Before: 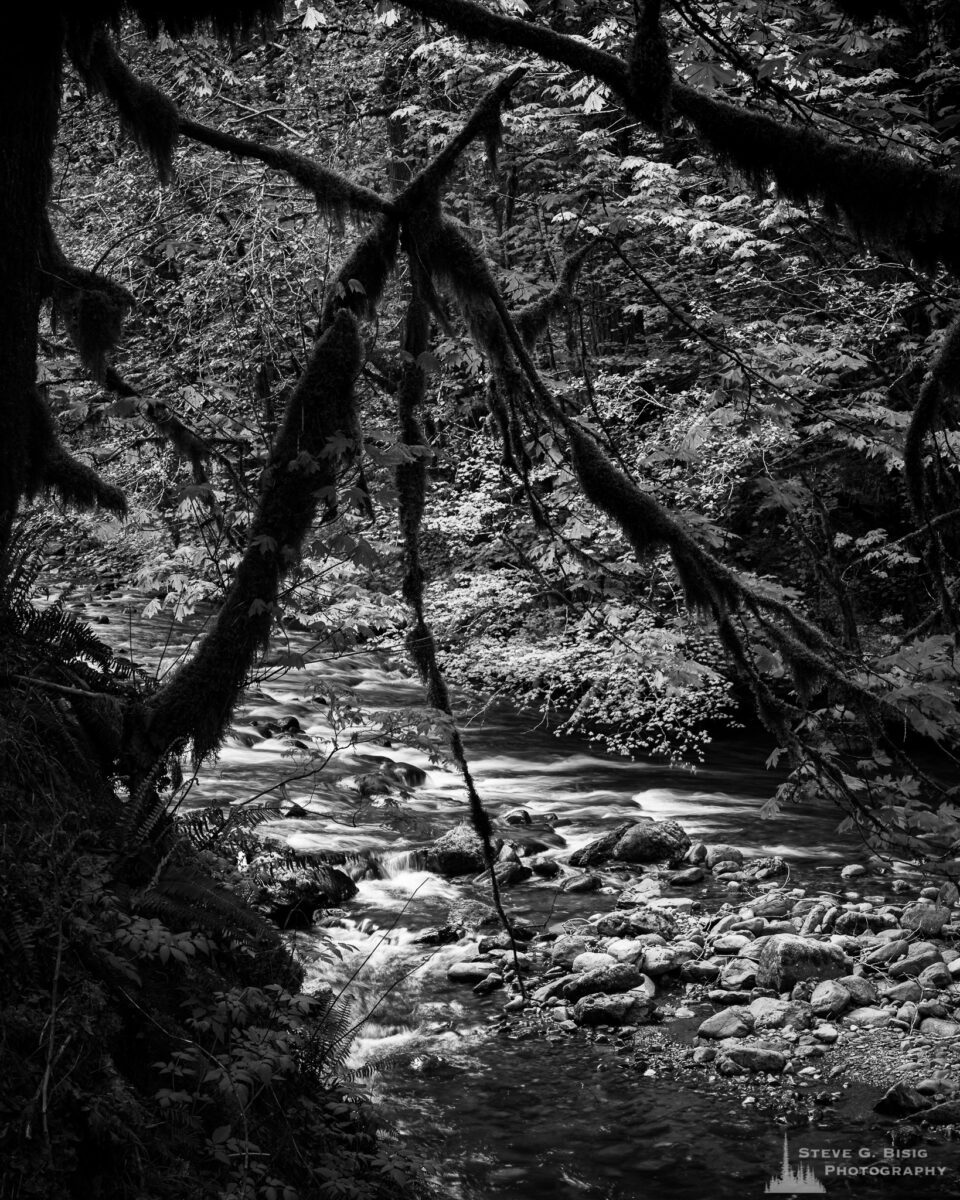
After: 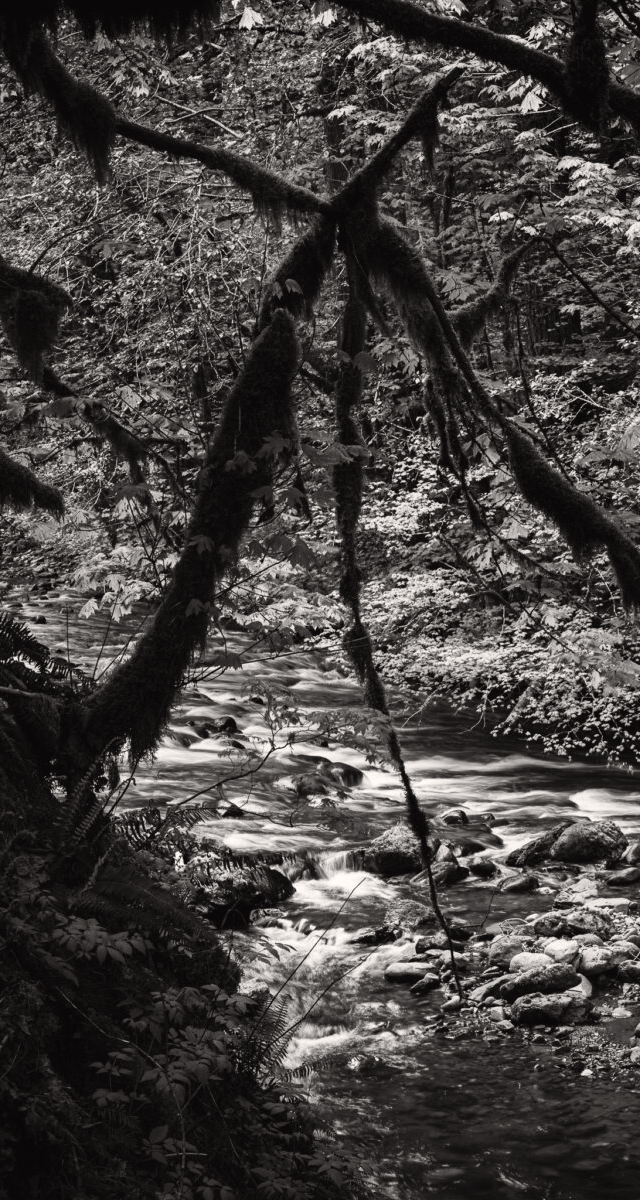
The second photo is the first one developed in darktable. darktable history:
crop and rotate: left 6.617%, right 26.717%
color balance rgb: shadows lift › chroma 2%, shadows lift › hue 50°, power › hue 60°, highlights gain › chroma 1%, highlights gain › hue 60°, global offset › luminance 0.25%, global vibrance 30%
